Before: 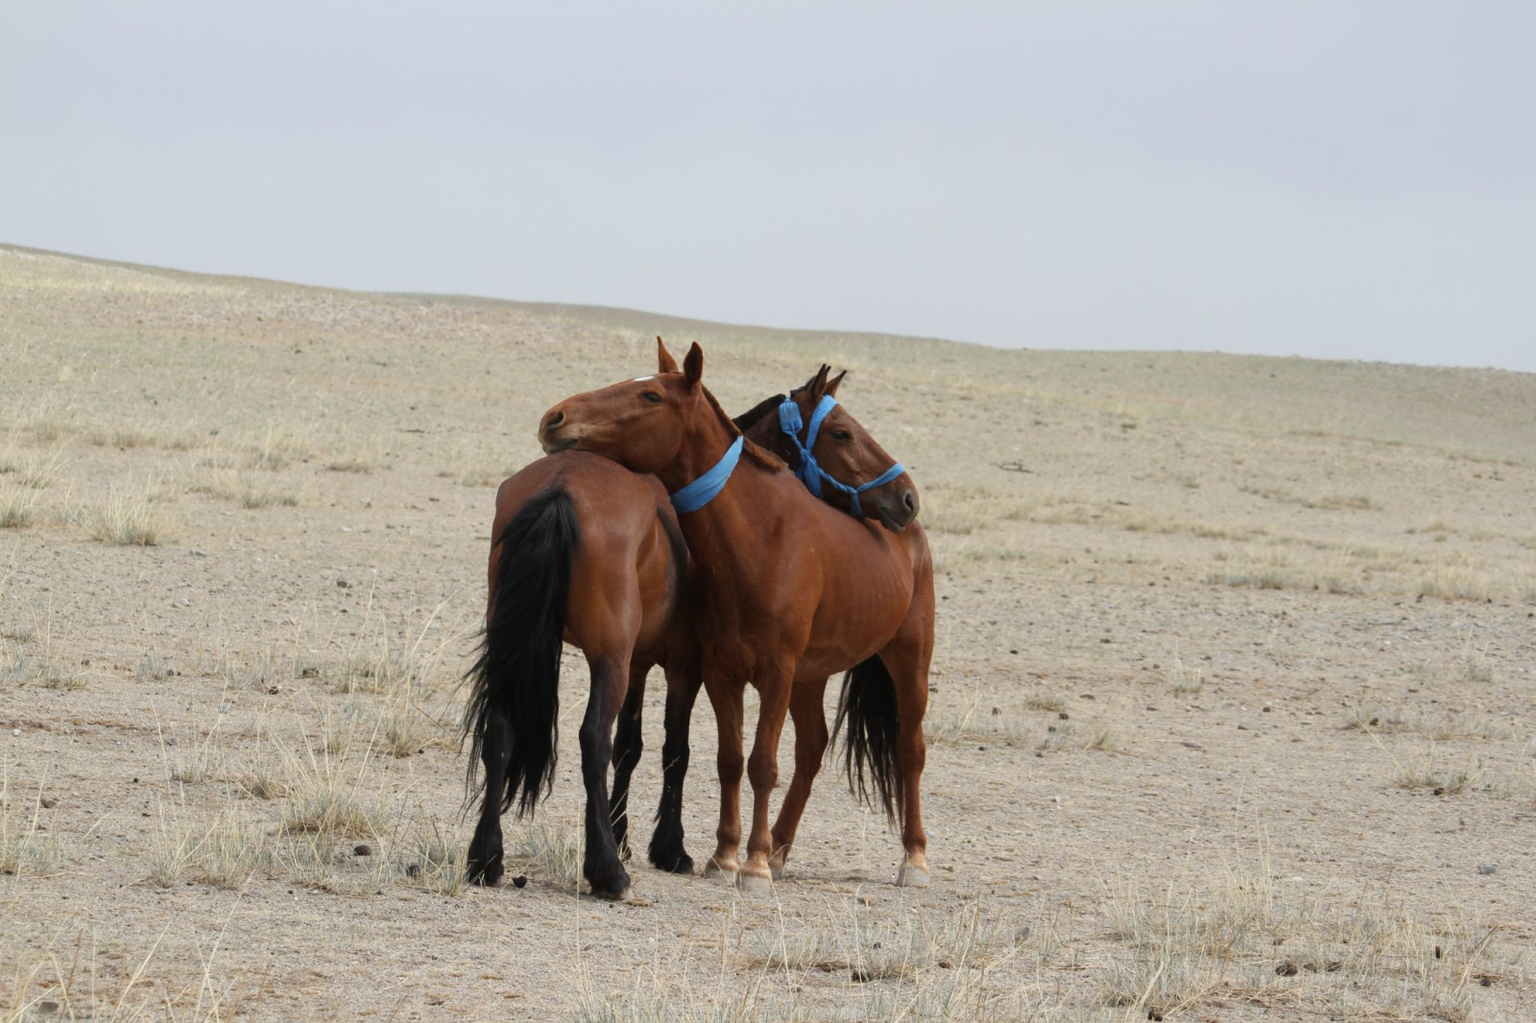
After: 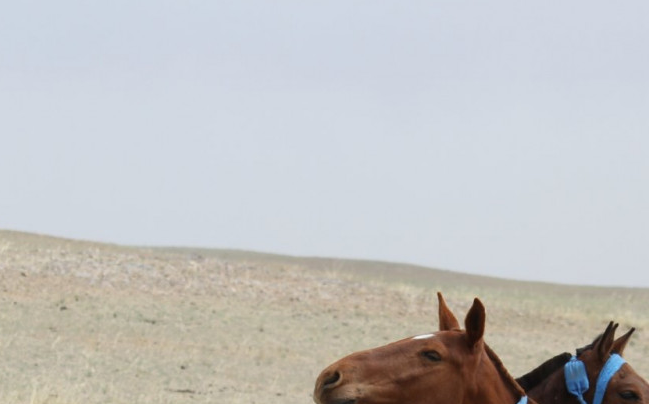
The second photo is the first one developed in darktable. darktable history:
crop: left 15.452%, top 5.459%, right 43.956%, bottom 56.62%
shadows and highlights: shadows 12, white point adjustment 1.2, highlights -0.36, soften with gaussian
